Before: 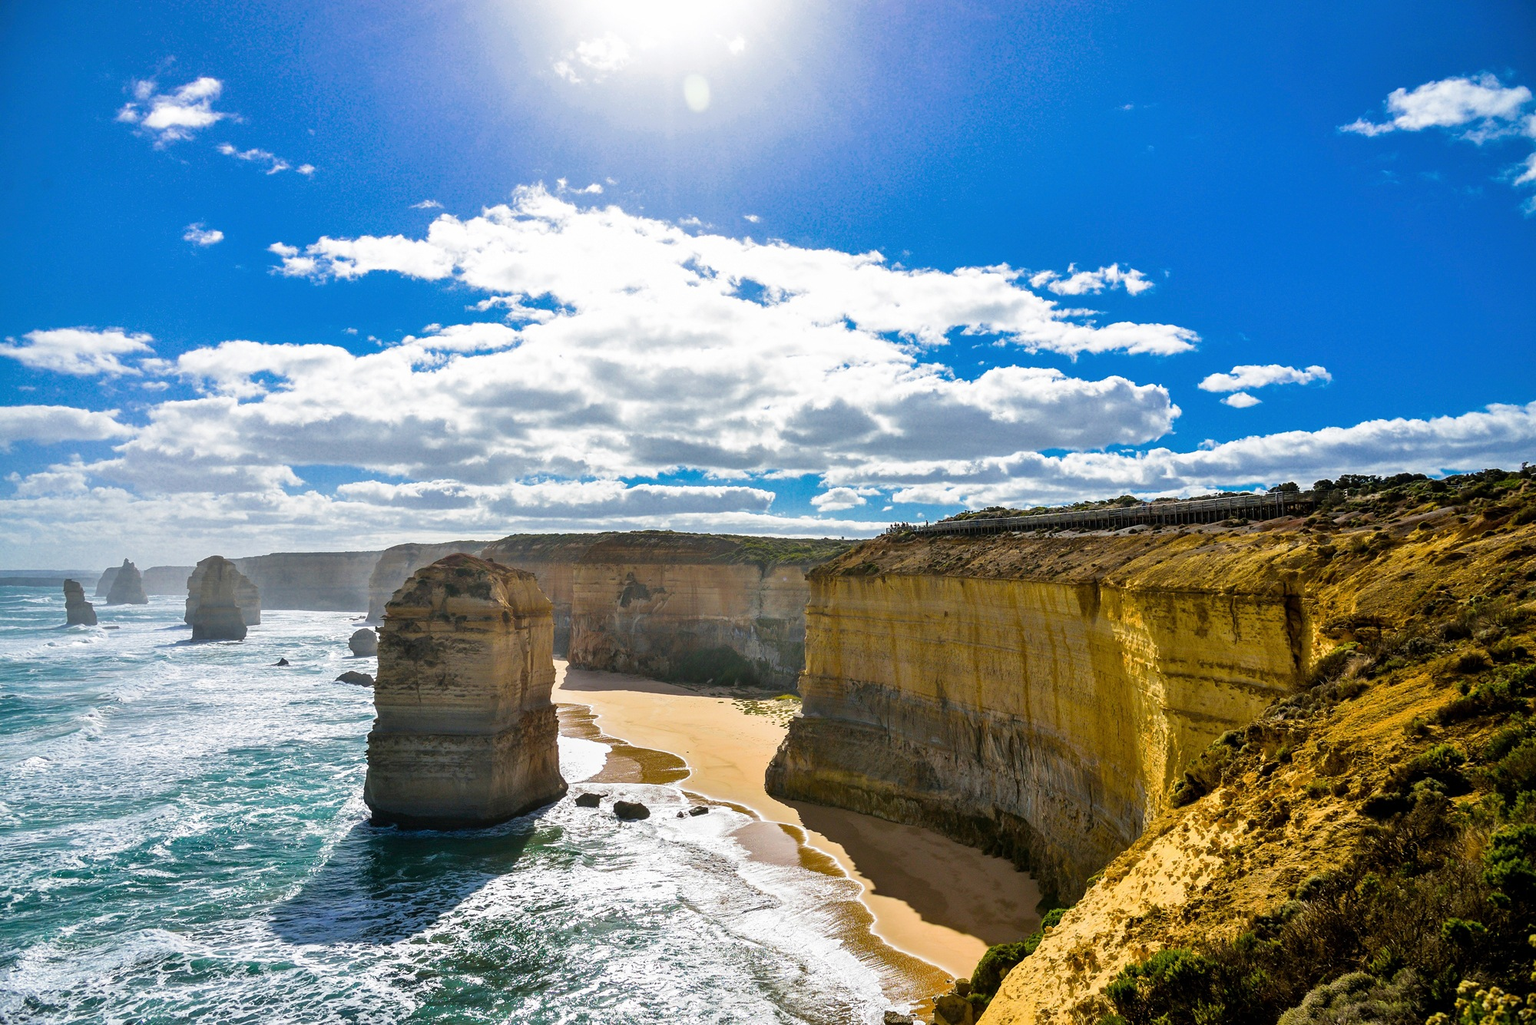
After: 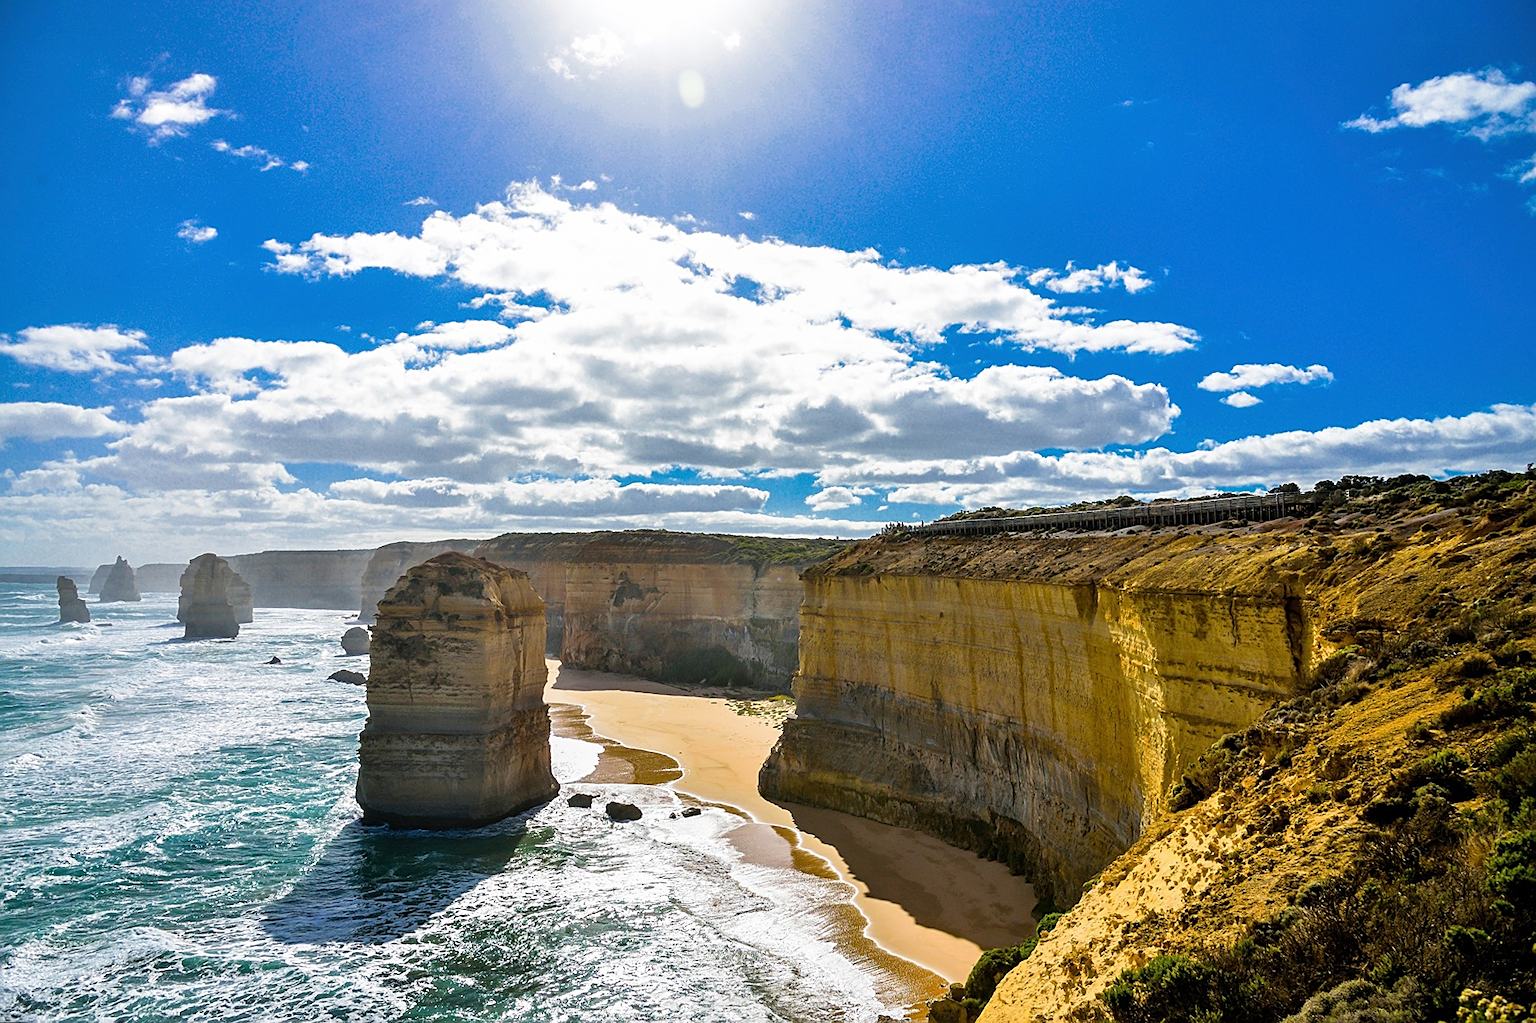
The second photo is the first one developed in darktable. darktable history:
sharpen: on, module defaults
rotate and perspective: rotation 0.192°, lens shift (horizontal) -0.015, crop left 0.005, crop right 0.996, crop top 0.006, crop bottom 0.99
